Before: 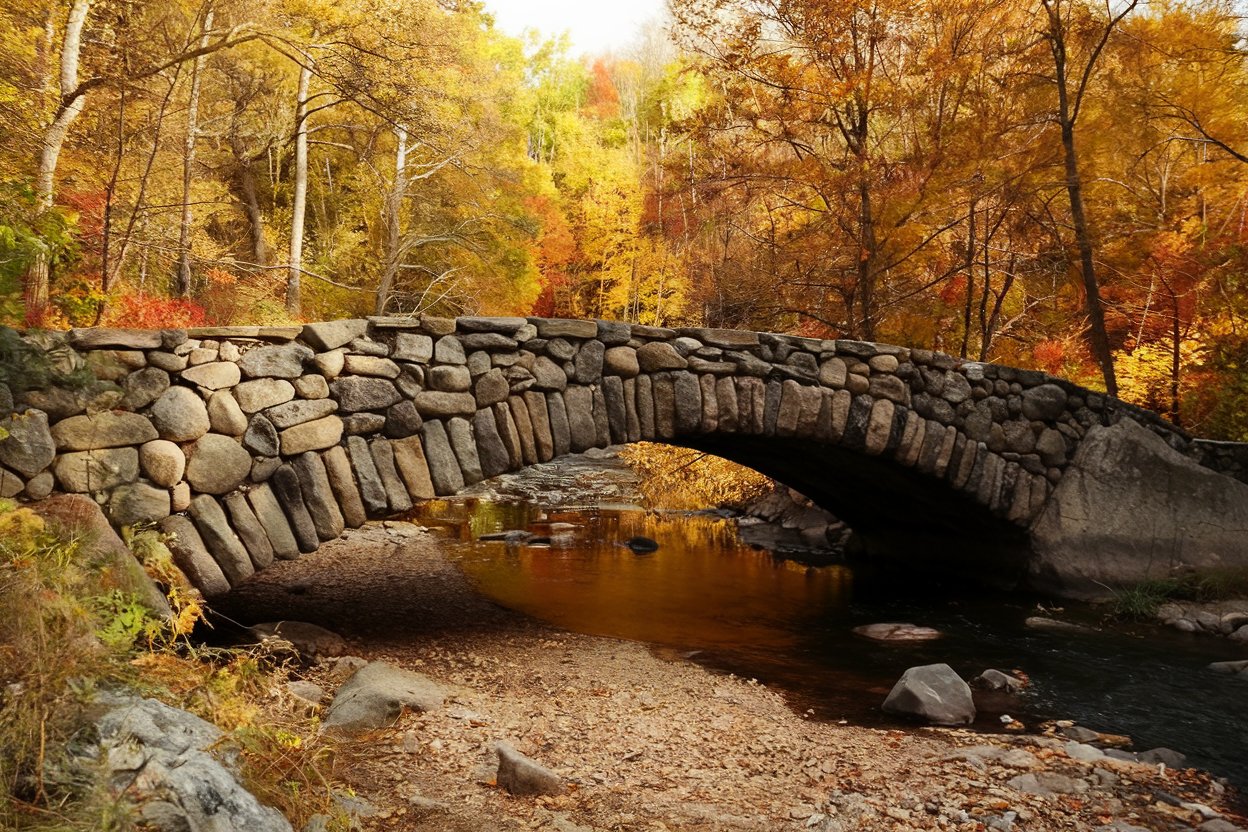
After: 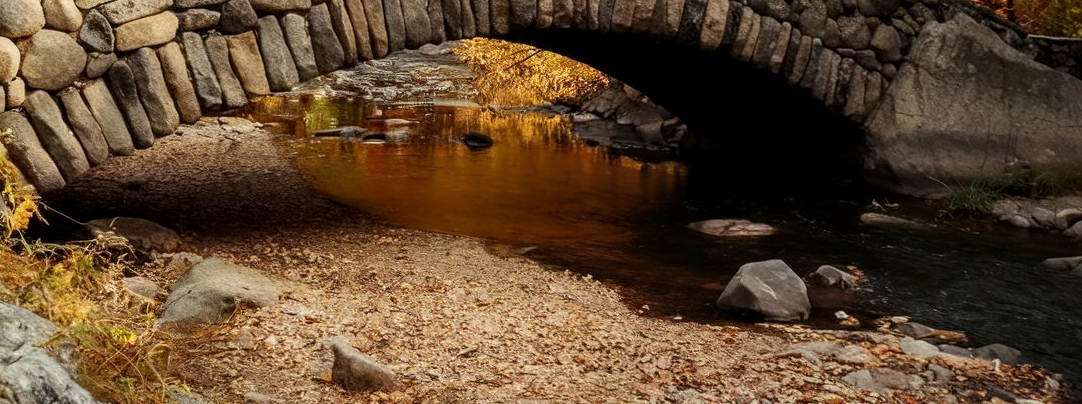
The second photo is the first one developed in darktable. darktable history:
crop and rotate: left 13.287%, top 48.597%, bottom 2.783%
local contrast: on, module defaults
